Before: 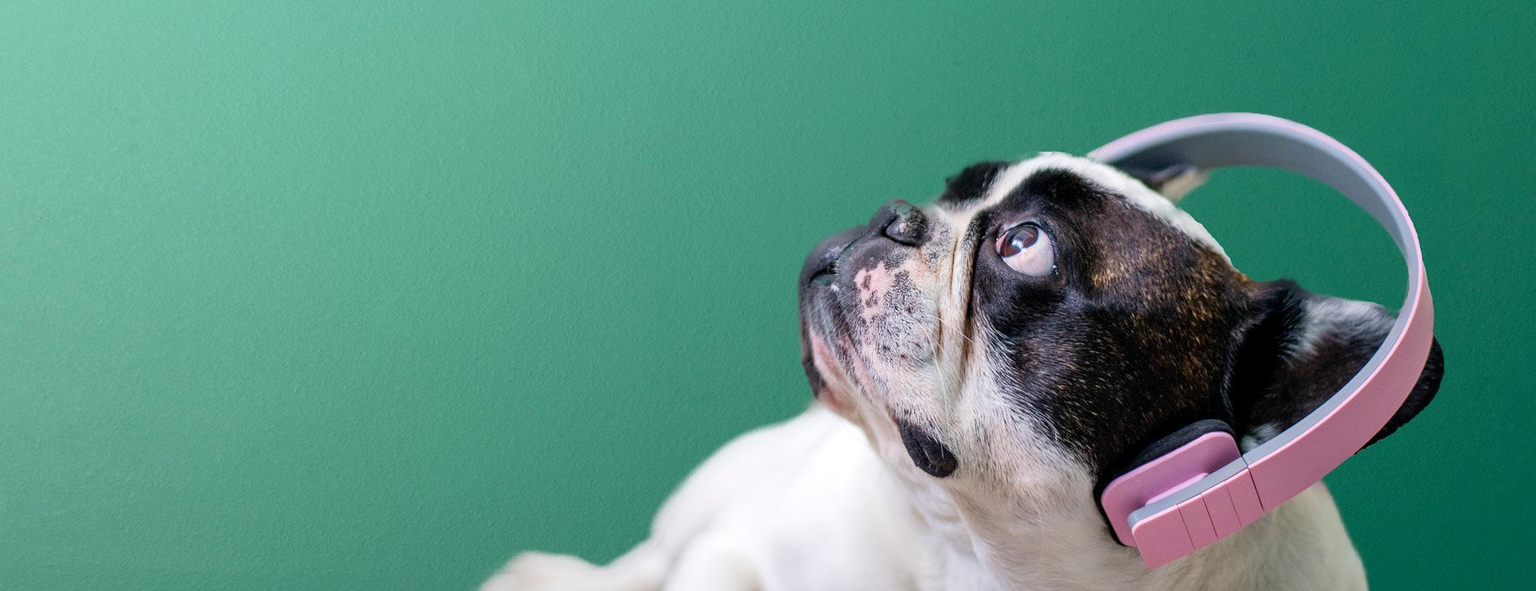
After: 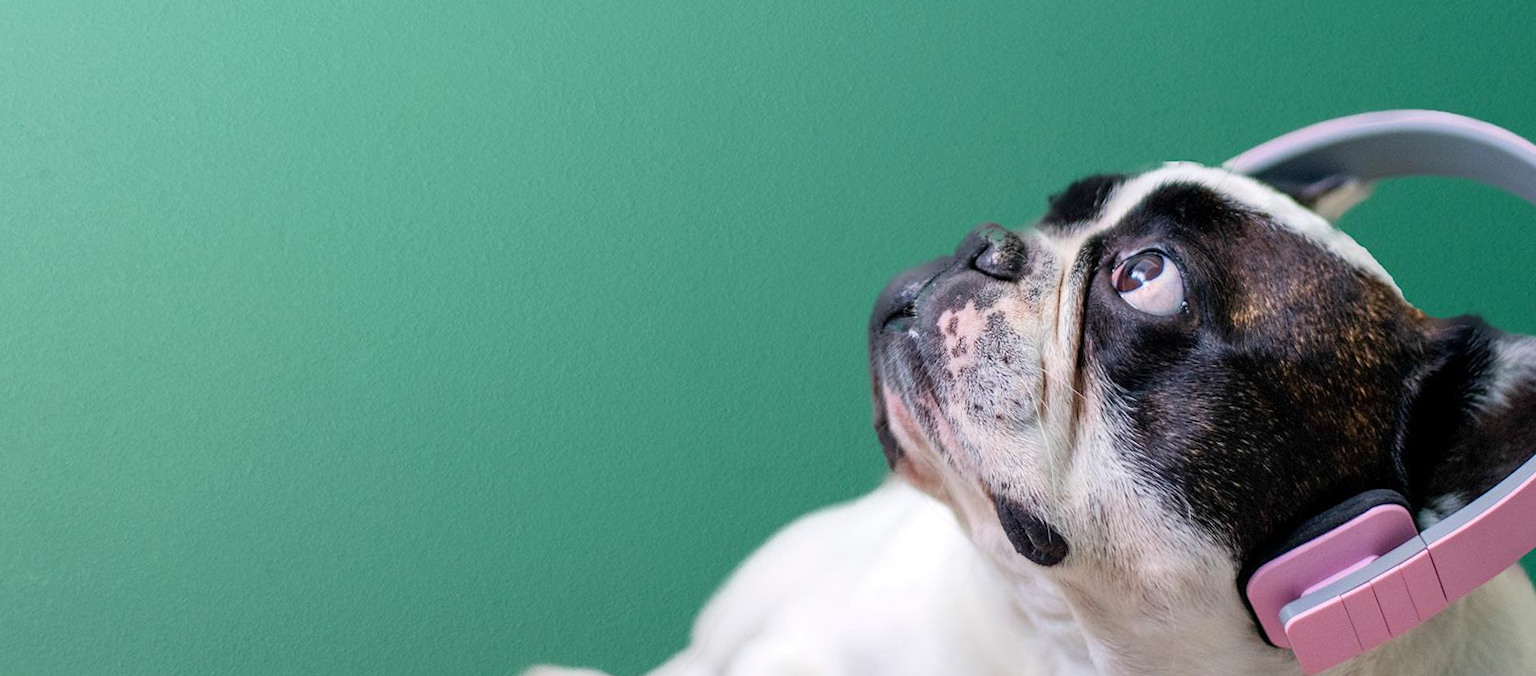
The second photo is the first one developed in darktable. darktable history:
crop and rotate: angle 0.86°, left 4.513%, top 1.059%, right 11.373%, bottom 2.687%
